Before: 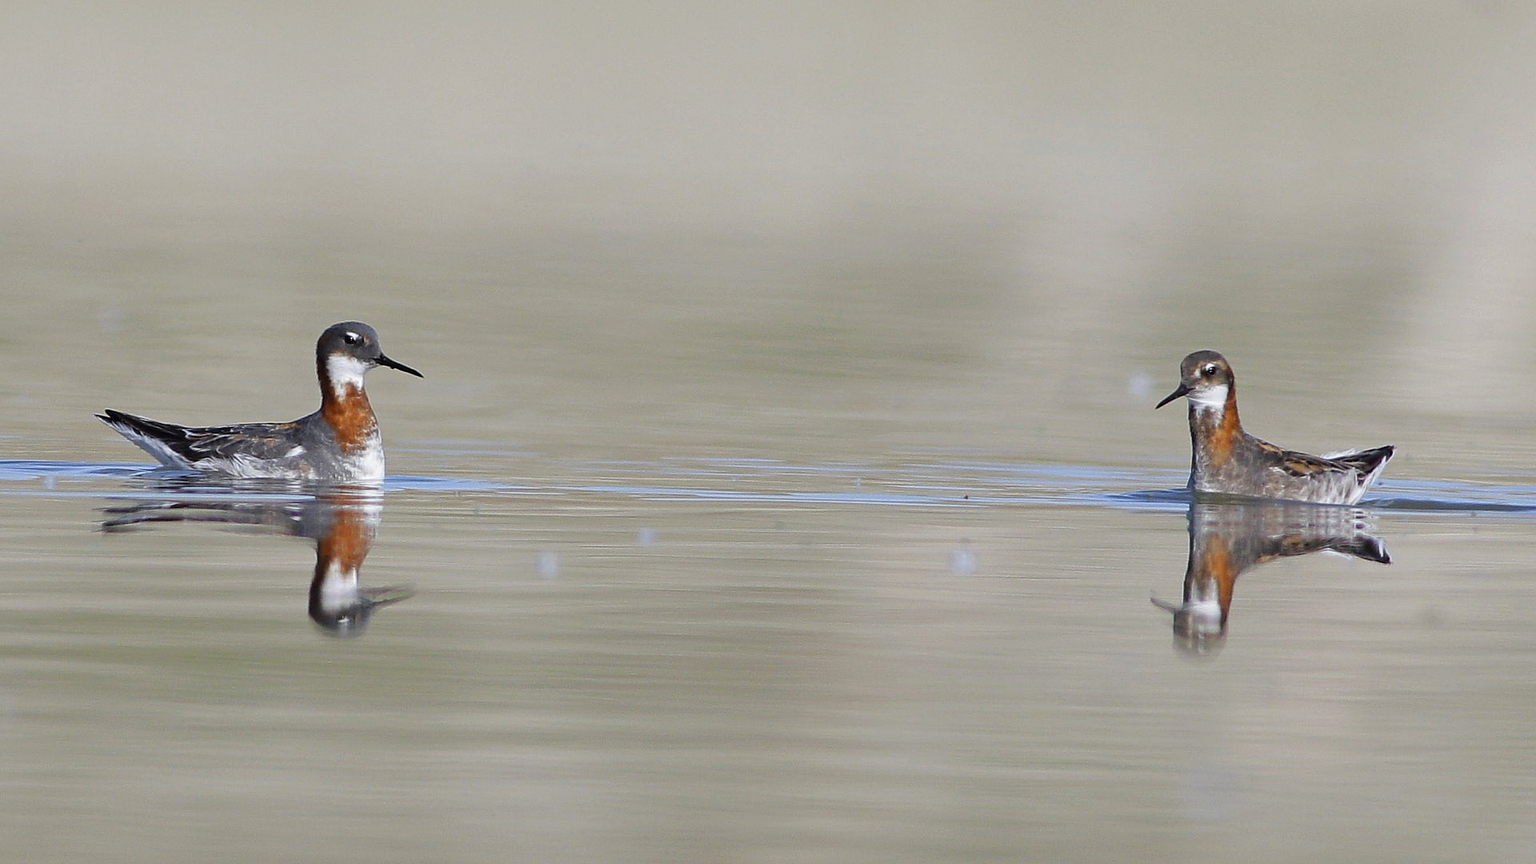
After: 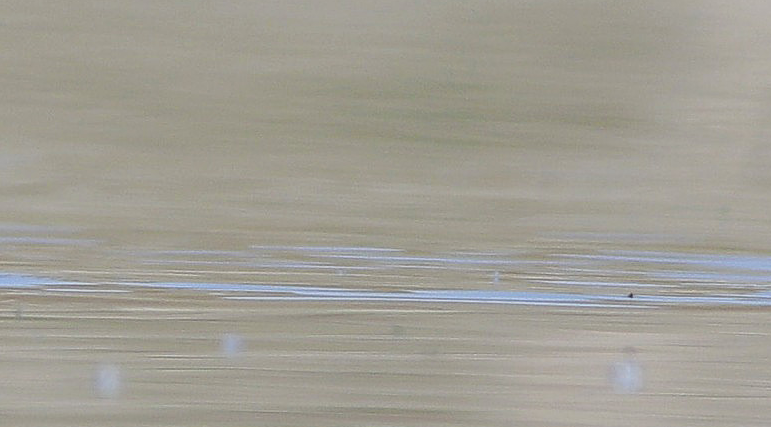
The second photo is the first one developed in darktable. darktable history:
crop: left 30.06%, top 30.208%, right 29.762%, bottom 30.163%
